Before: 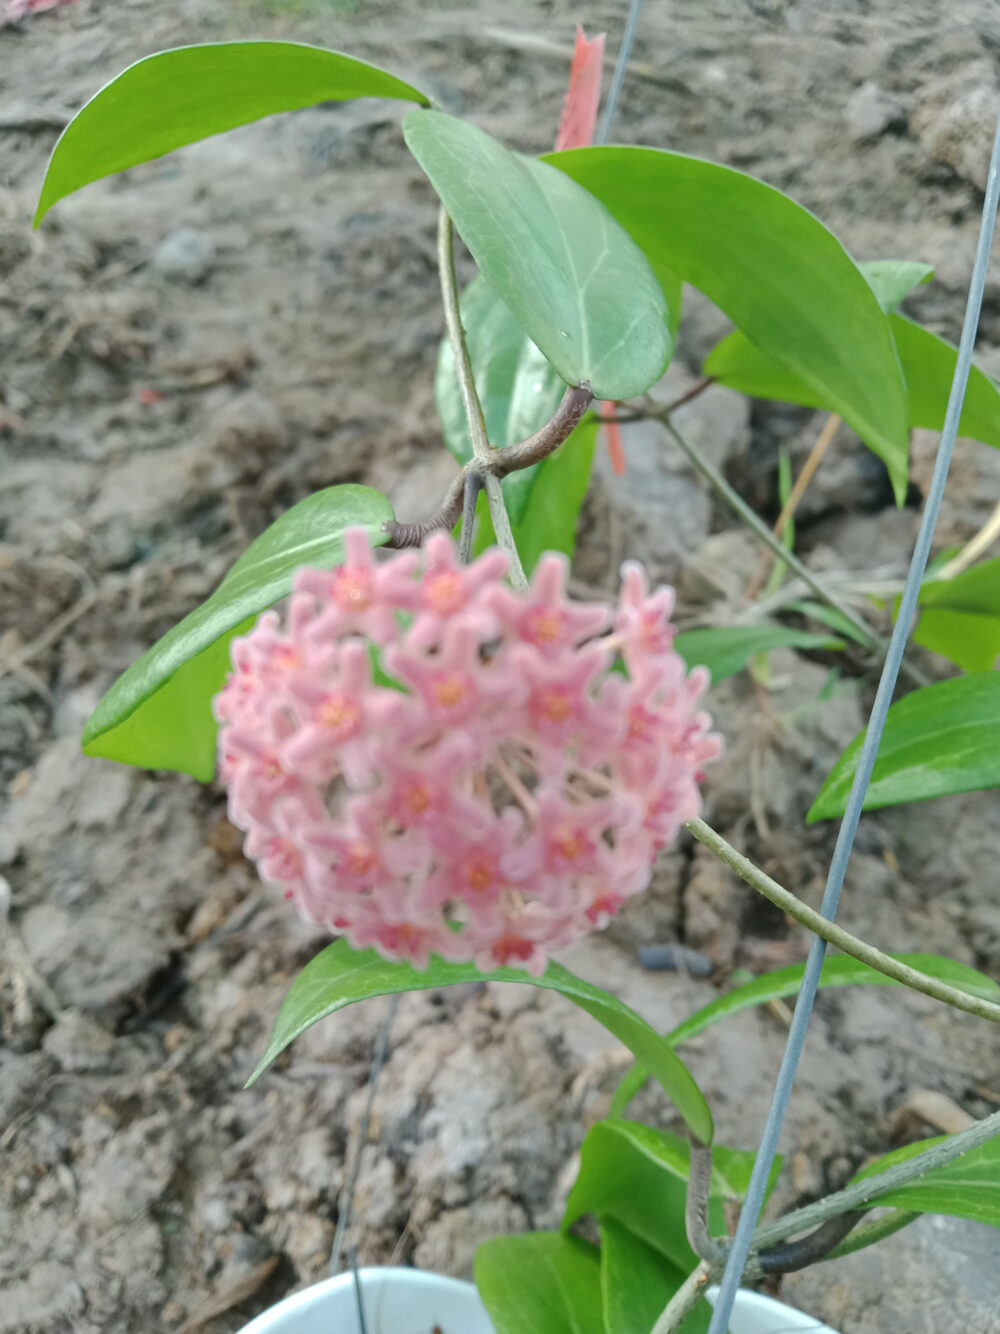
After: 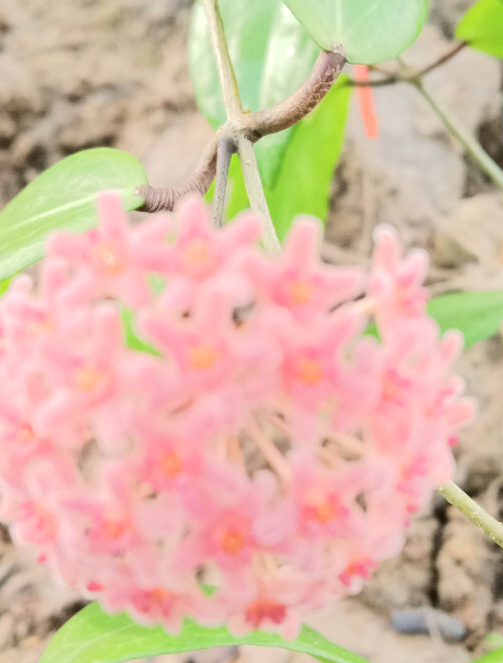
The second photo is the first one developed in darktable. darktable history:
tone equalizer: -7 EV 0.152 EV, -6 EV 0.604 EV, -5 EV 1.13 EV, -4 EV 1.34 EV, -3 EV 1.16 EV, -2 EV 0.6 EV, -1 EV 0.146 EV, edges refinement/feathering 500, mask exposure compensation -1.57 EV, preserve details no
crop: left 24.732%, top 25.221%, right 24.921%, bottom 25.021%
color correction: highlights a* 6.26, highlights b* 8.33, shadows a* 5.97, shadows b* 6.95, saturation 0.896
